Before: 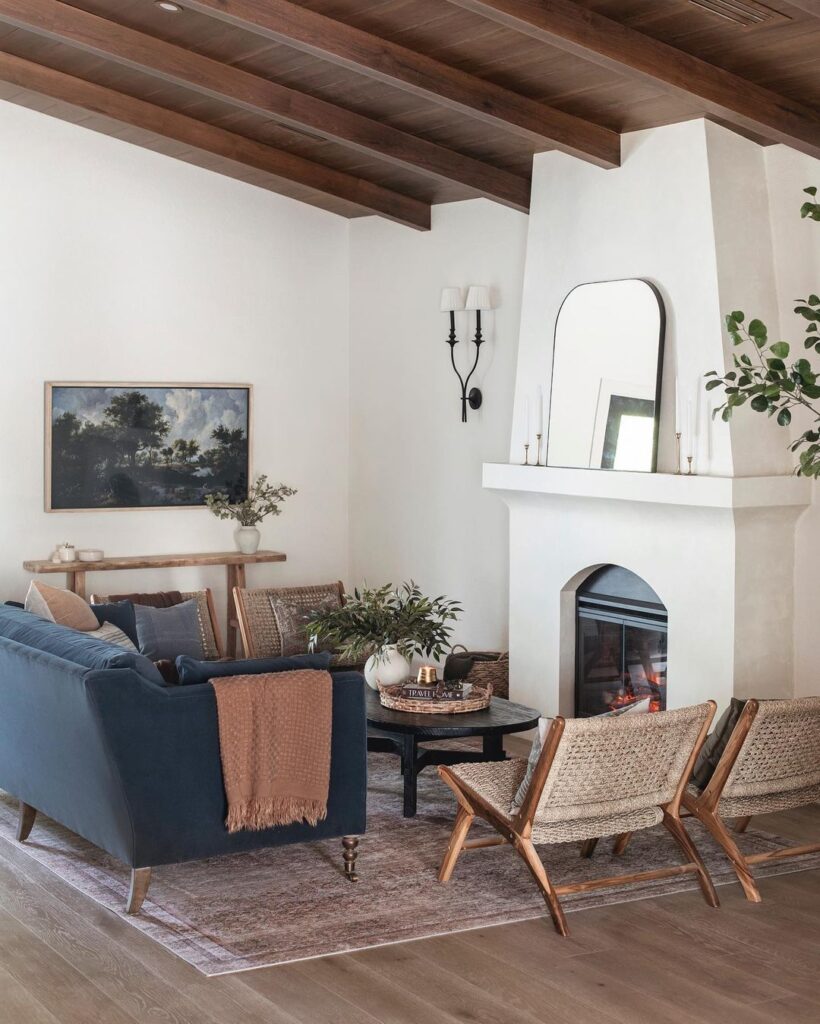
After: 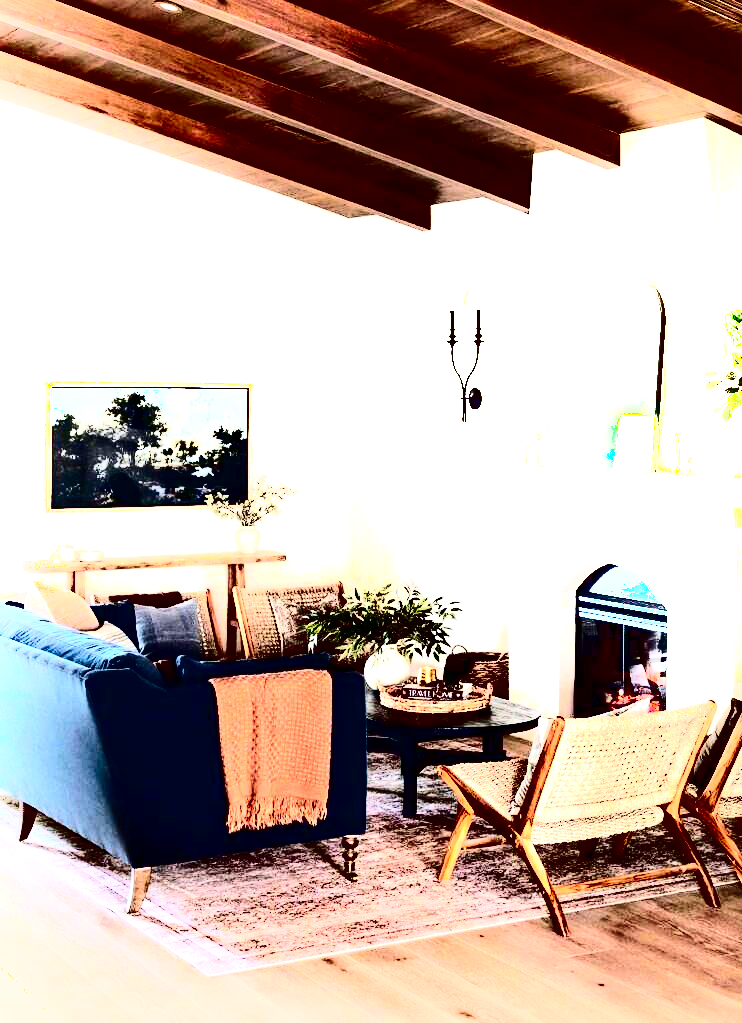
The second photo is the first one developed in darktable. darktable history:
contrast brightness saturation: contrast 0.77, brightness -1, saturation 1
exposure: black level correction 0, exposure 1.2 EV, compensate highlight preservation false
shadows and highlights: shadows -54.3, highlights 86.09, soften with gaussian
crop: right 9.509%, bottom 0.031%
tone equalizer: -8 EV -0.417 EV, -7 EV -0.389 EV, -6 EV -0.333 EV, -5 EV -0.222 EV, -3 EV 0.222 EV, -2 EV 0.333 EV, -1 EV 0.389 EV, +0 EV 0.417 EV, edges refinement/feathering 500, mask exposure compensation -1.57 EV, preserve details no
